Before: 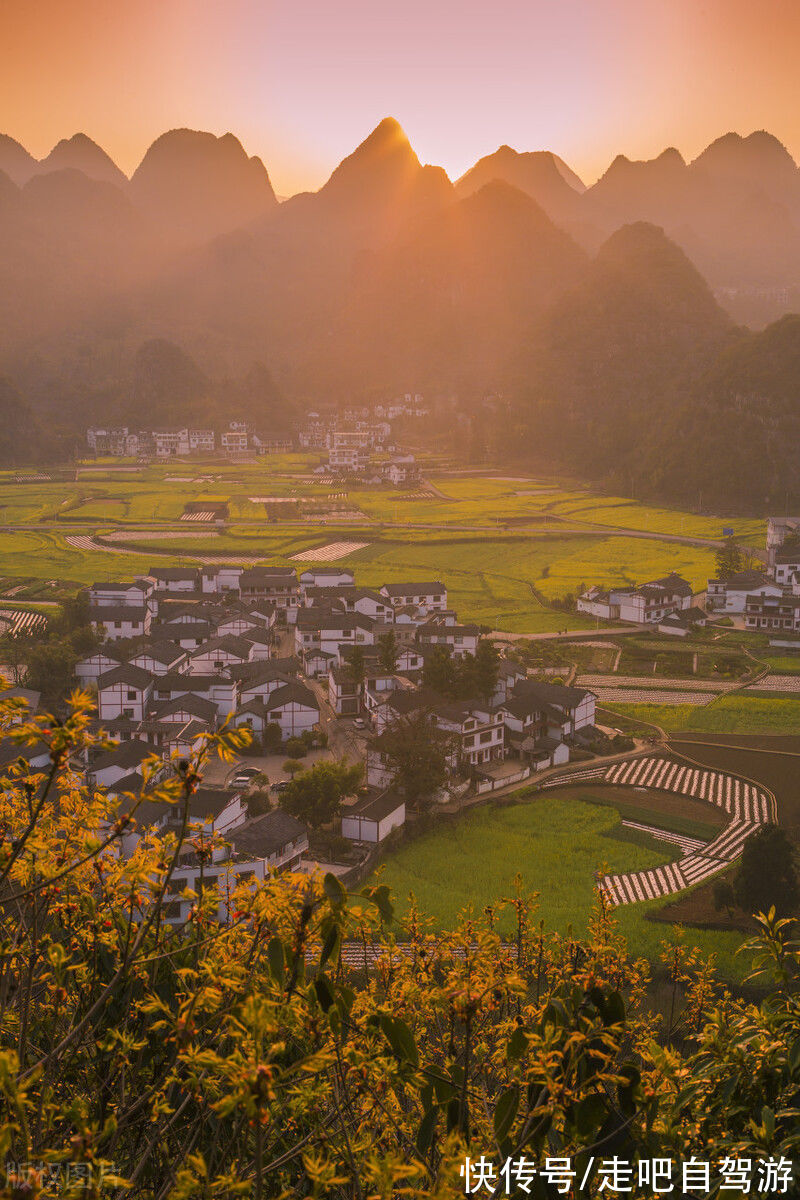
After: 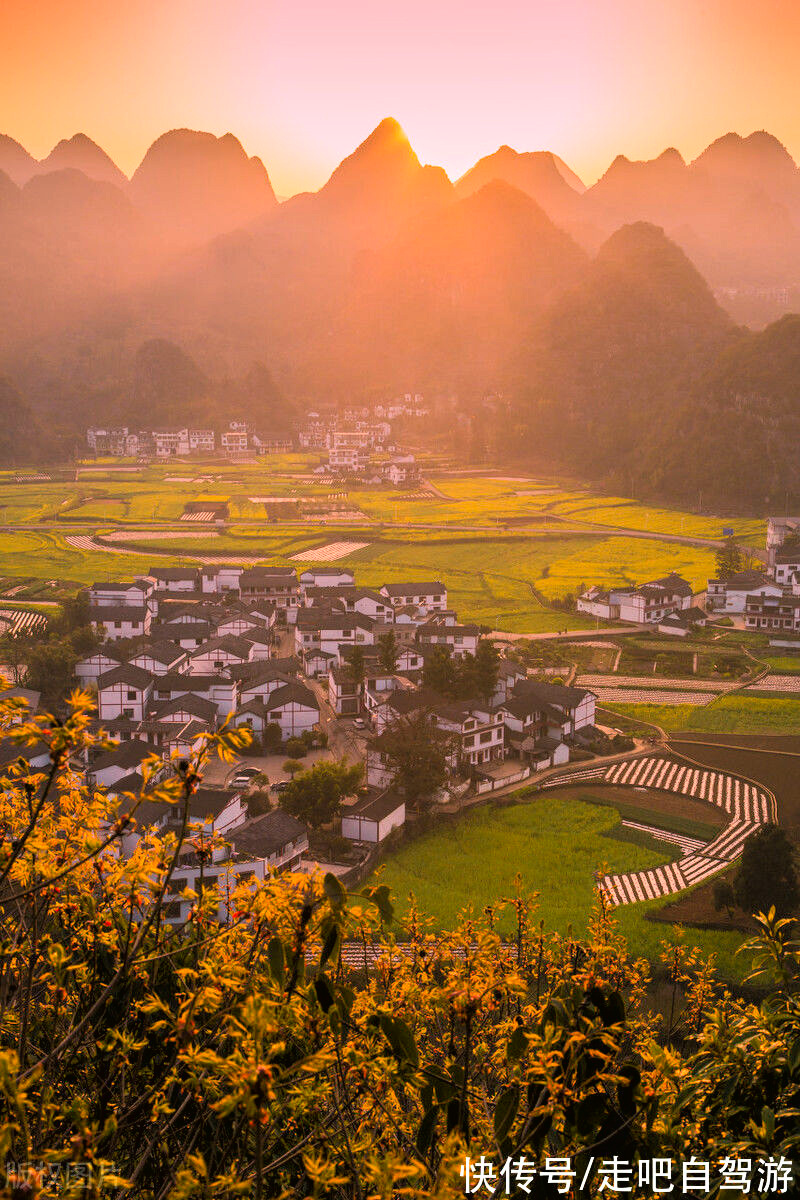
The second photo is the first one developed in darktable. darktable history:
tone curve: curves: ch0 [(0, 0.013) (0.054, 0.018) (0.205, 0.191) (0.289, 0.292) (0.39, 0.424) (0.493, 0.551) (0.647, 0.752) (0.796, 0.887) (1, 0.998)]; ch1 [(0, 0) (0.371, 0.339) (0.477, 0.452) (0.494, 0.495) (0.501, 0.501) (0.51, 0.516) (0.54, 0.557) (0.572, 0.605) (0.625, 0.687) (0.774, 0.841) (1, 1)]; ch2 [(0, 0) (0.32, 0.281) (0.403, 0.399) (0.441, 0.428) (0.47, 0.469) (0.498, 0.496) (0.524, 0.543) (0.551, 0.579) (0.633, 0.665) (0.7, 0.711) (1, 1)], color space Lab, linked channels
